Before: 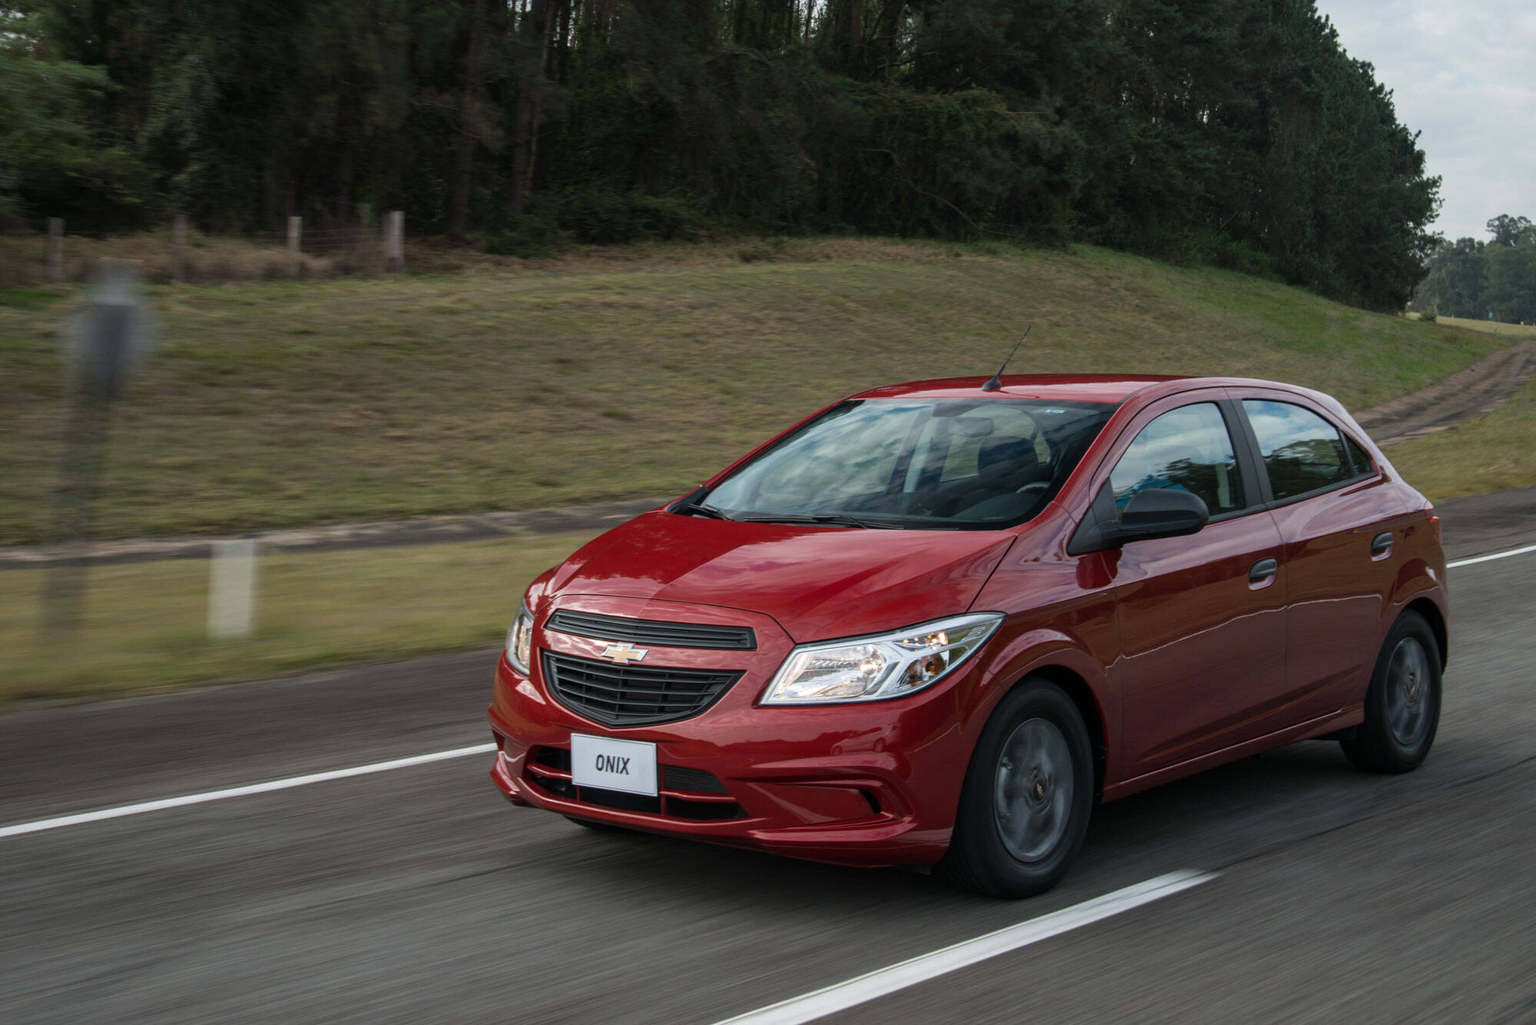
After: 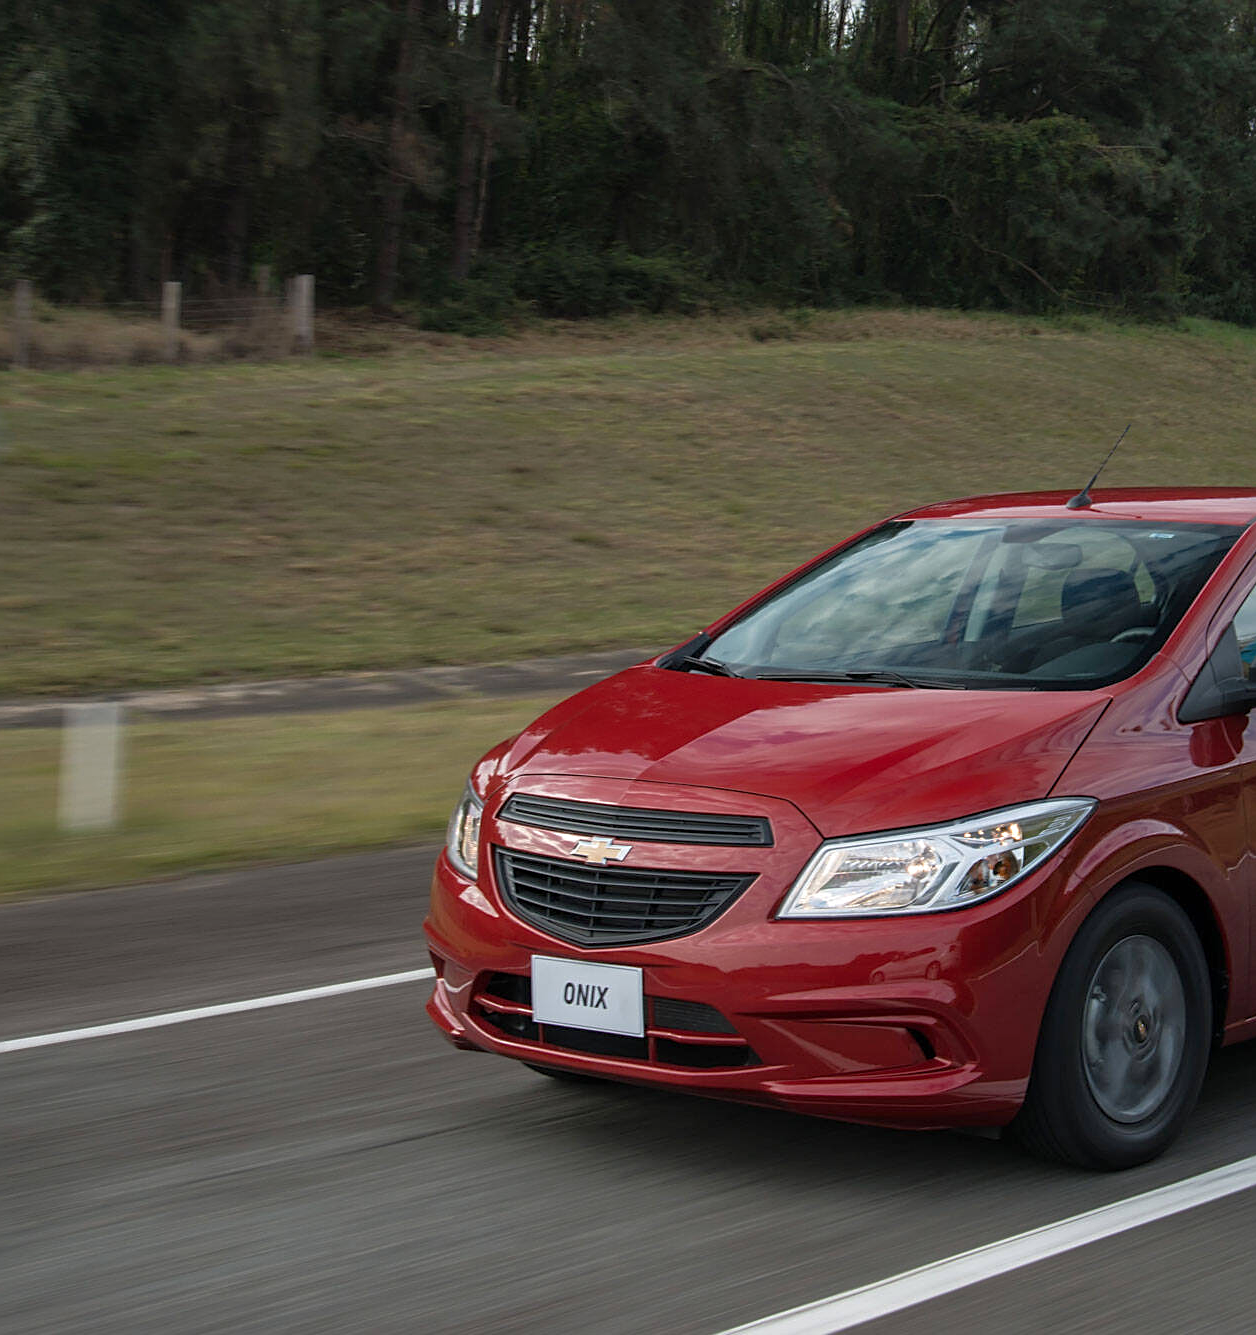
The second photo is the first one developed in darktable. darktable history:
sharpen: on, module defaults
rgb curve: curves: ch0 [(0, 0) (0.053, 0.068) (0.122, 0.128) (1, 1)]
crop: left 10.644%, right 26.528%
